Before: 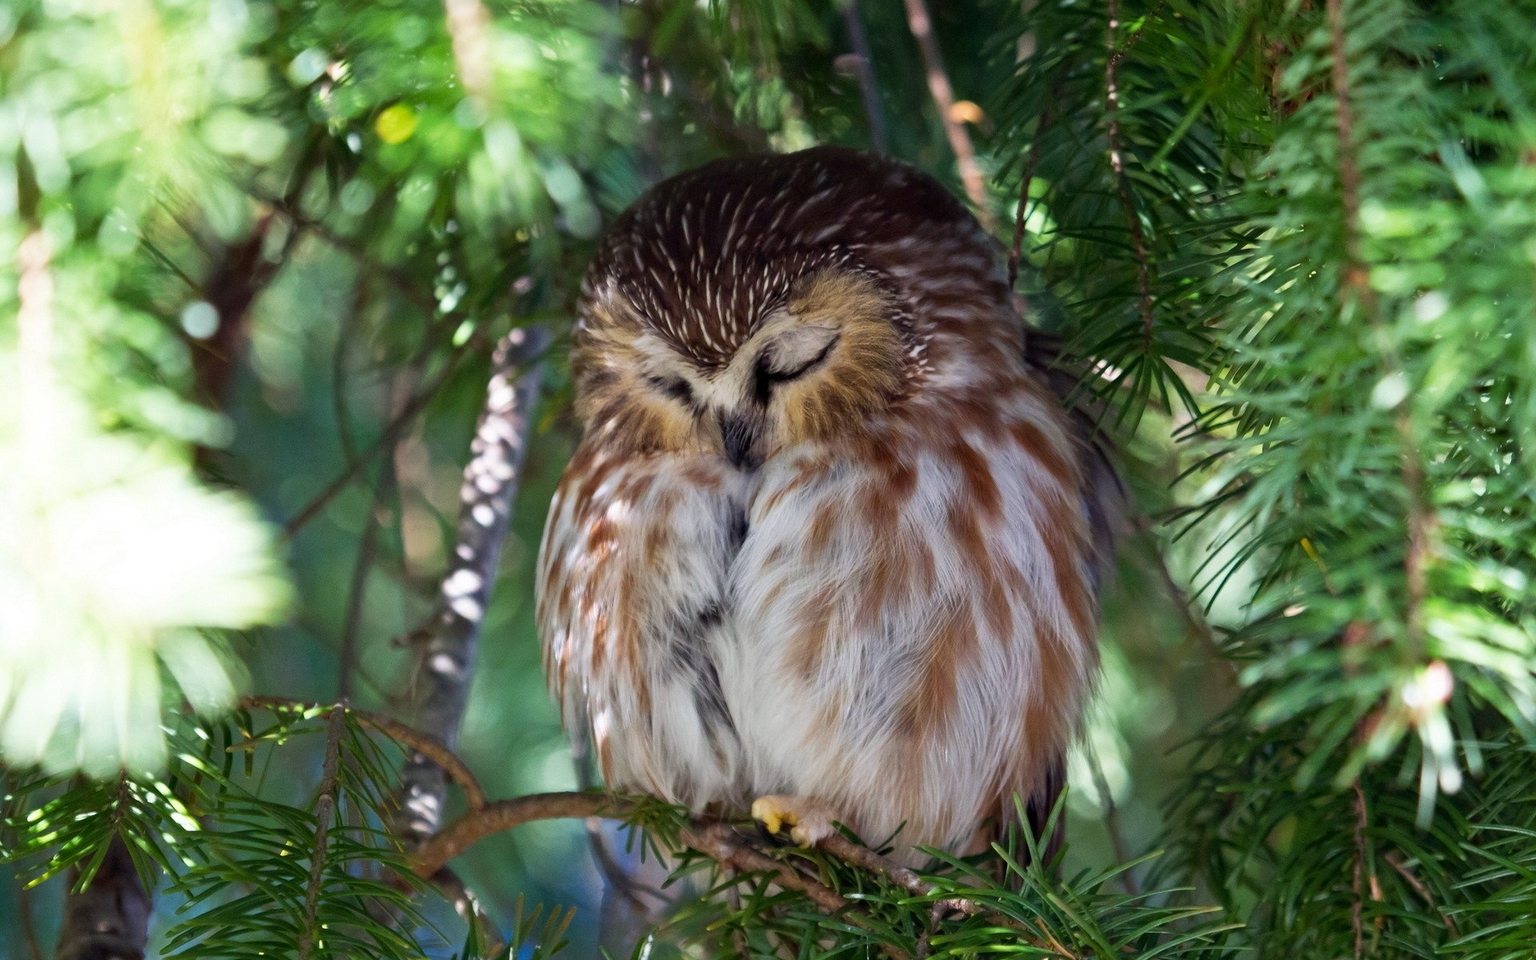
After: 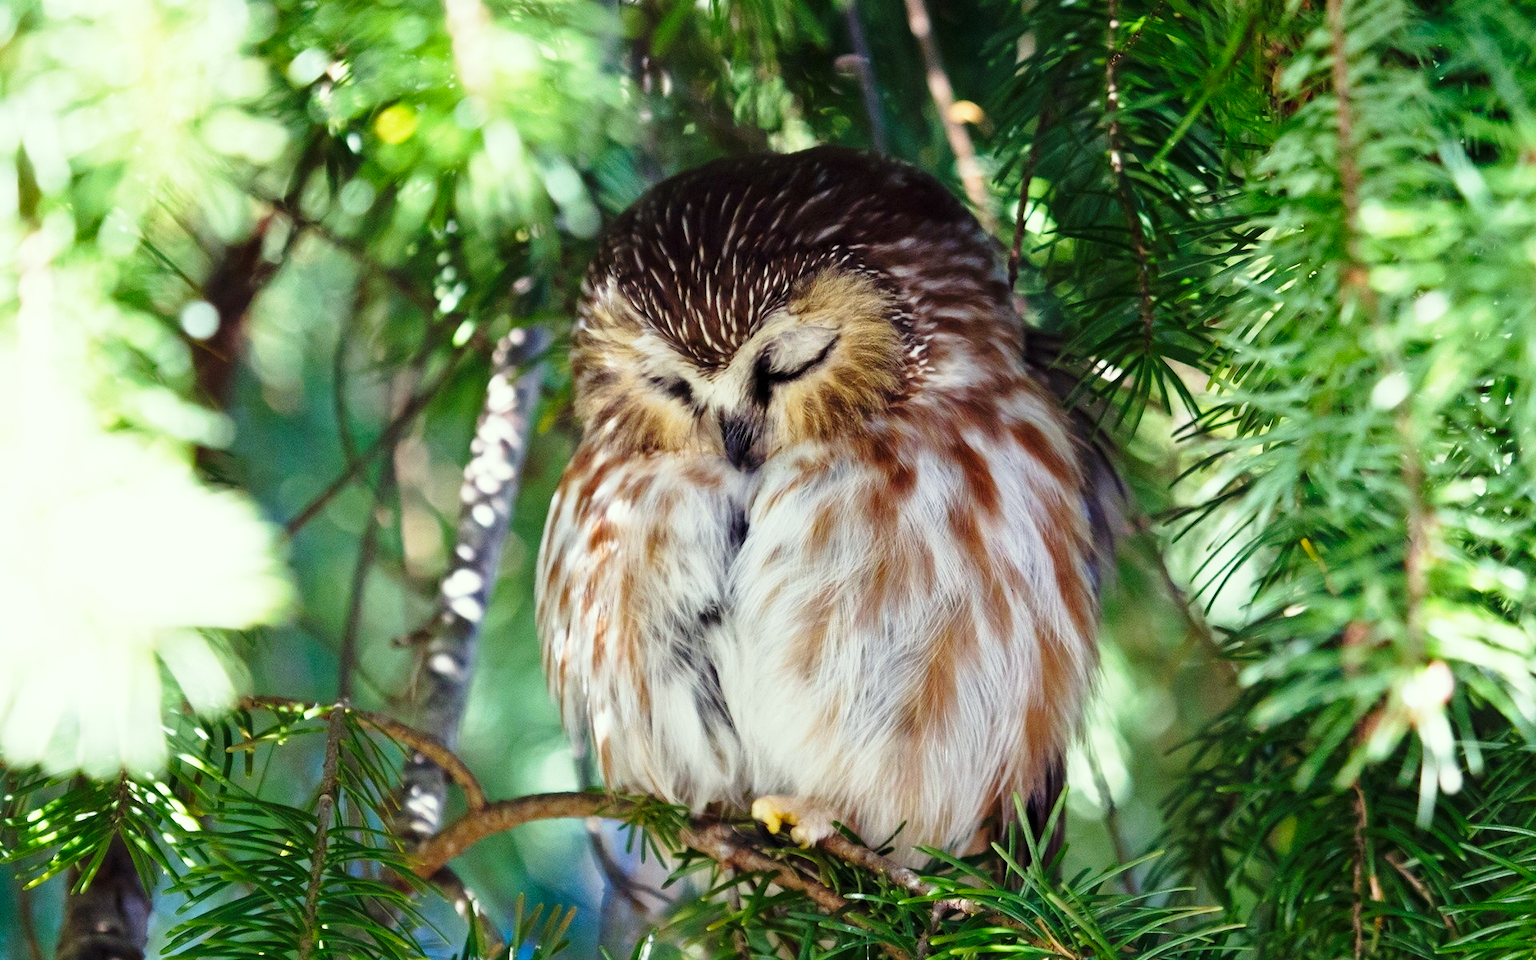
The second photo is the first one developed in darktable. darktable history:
color correction: highlights a* -4.64, highlights b* 5.06, saturation 0.947
base curve: curves: ch0 [(0, 0) (0.028, 0.03) (0.121, 0.232) (0.46, 0.748) (0.859, 0.968) (1, 1)], preserve colors none
